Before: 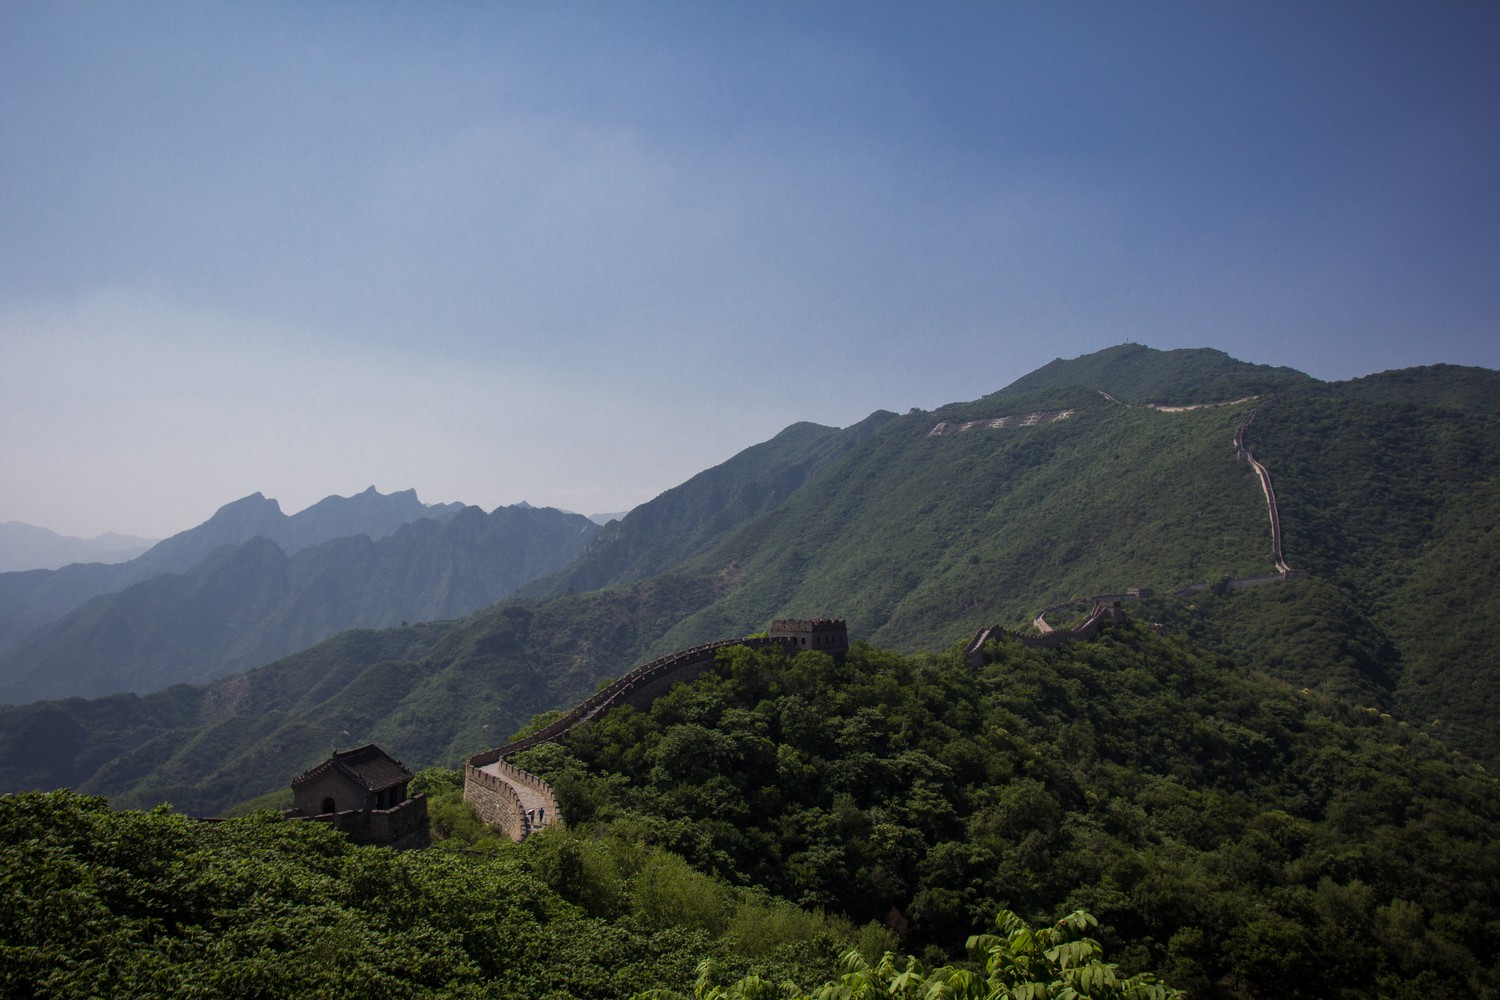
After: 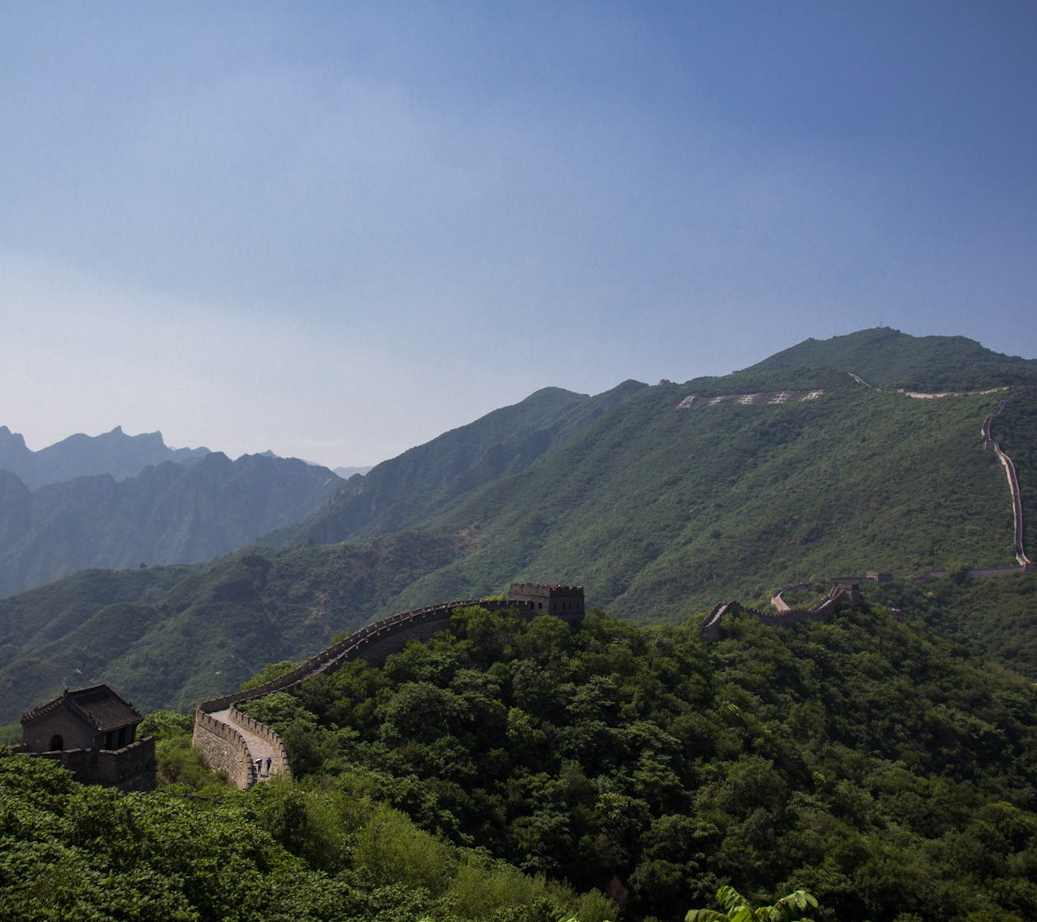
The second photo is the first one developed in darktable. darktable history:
exposure: exposure 0.236 EV, compensate highlight preservation false
crop and rotate: angle -3.27°, left 14.277%, top 0.028%, right 10.766%, bottom 0.028%
